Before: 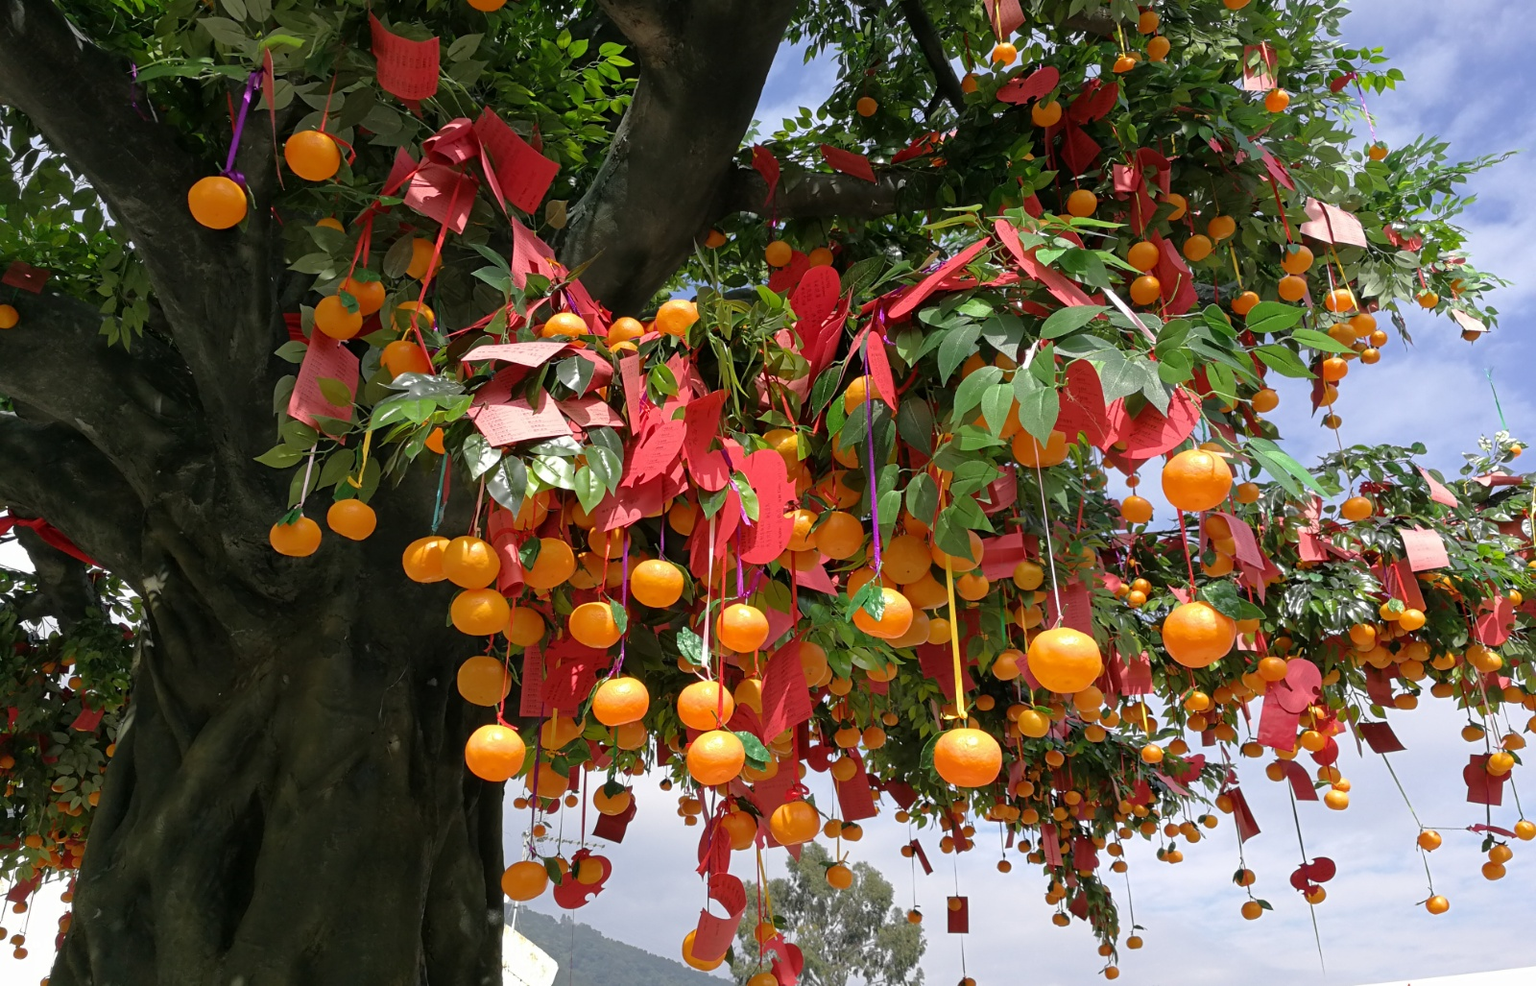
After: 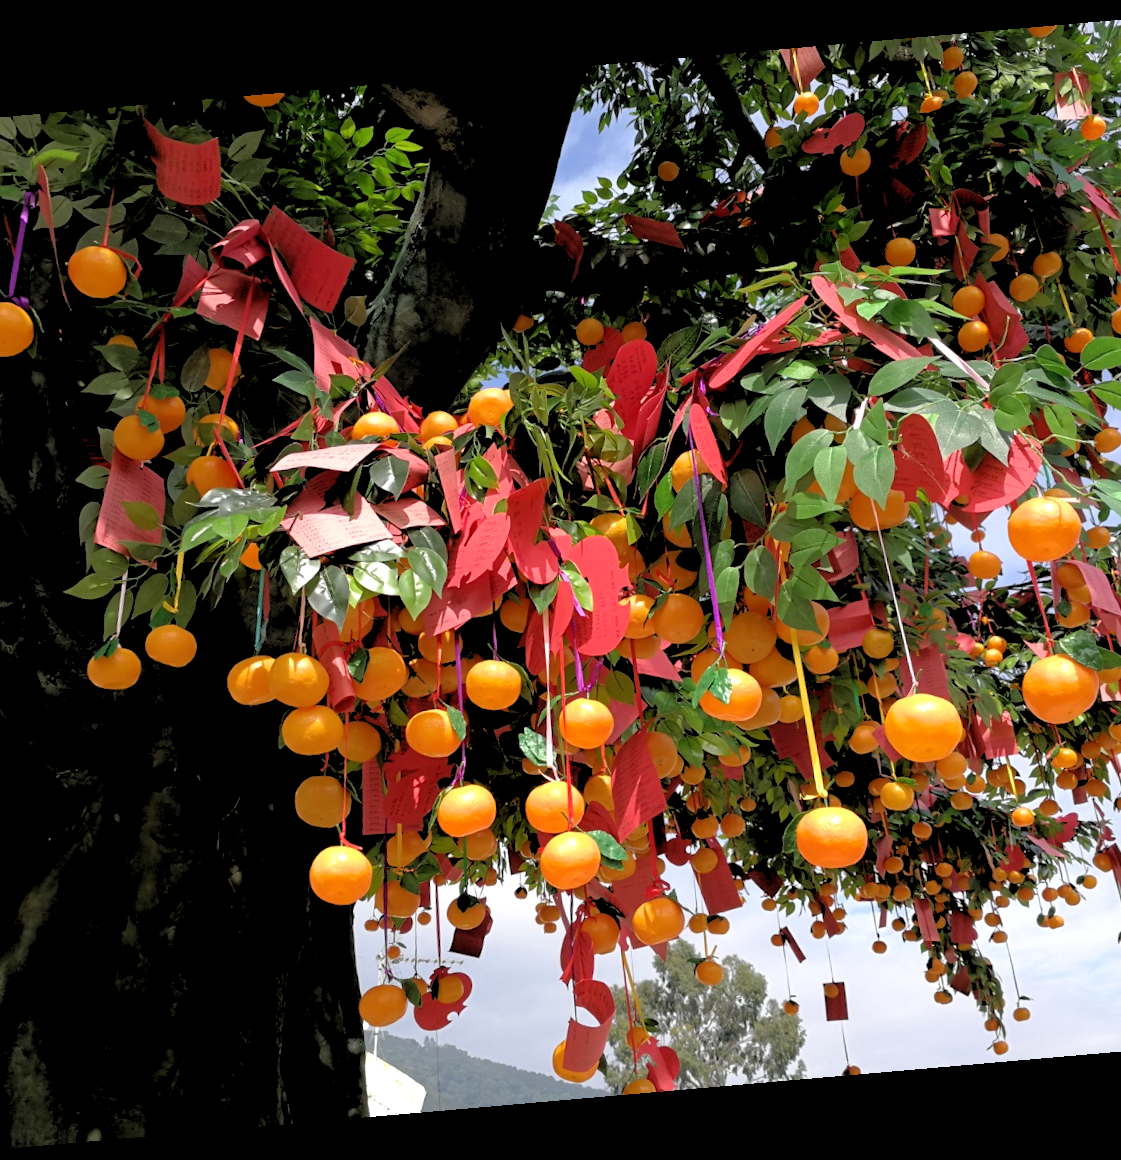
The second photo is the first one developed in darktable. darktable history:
crop and rotate: left 14.385%, right 18.948%
rotate and perspective: rotation -4.98°, automatic cropping off
exposure: exposure 0.128 EV, compensate highlight preservation false
rgb levels: levels [[0.029, 0.461, 0.922], [0, 0.5, 1], [0, 0.5, 1]]
rgb curve: curves: ch0 [(0, 0) (0.053, 0.068) (0.122, 0.128) (1, 1)]
